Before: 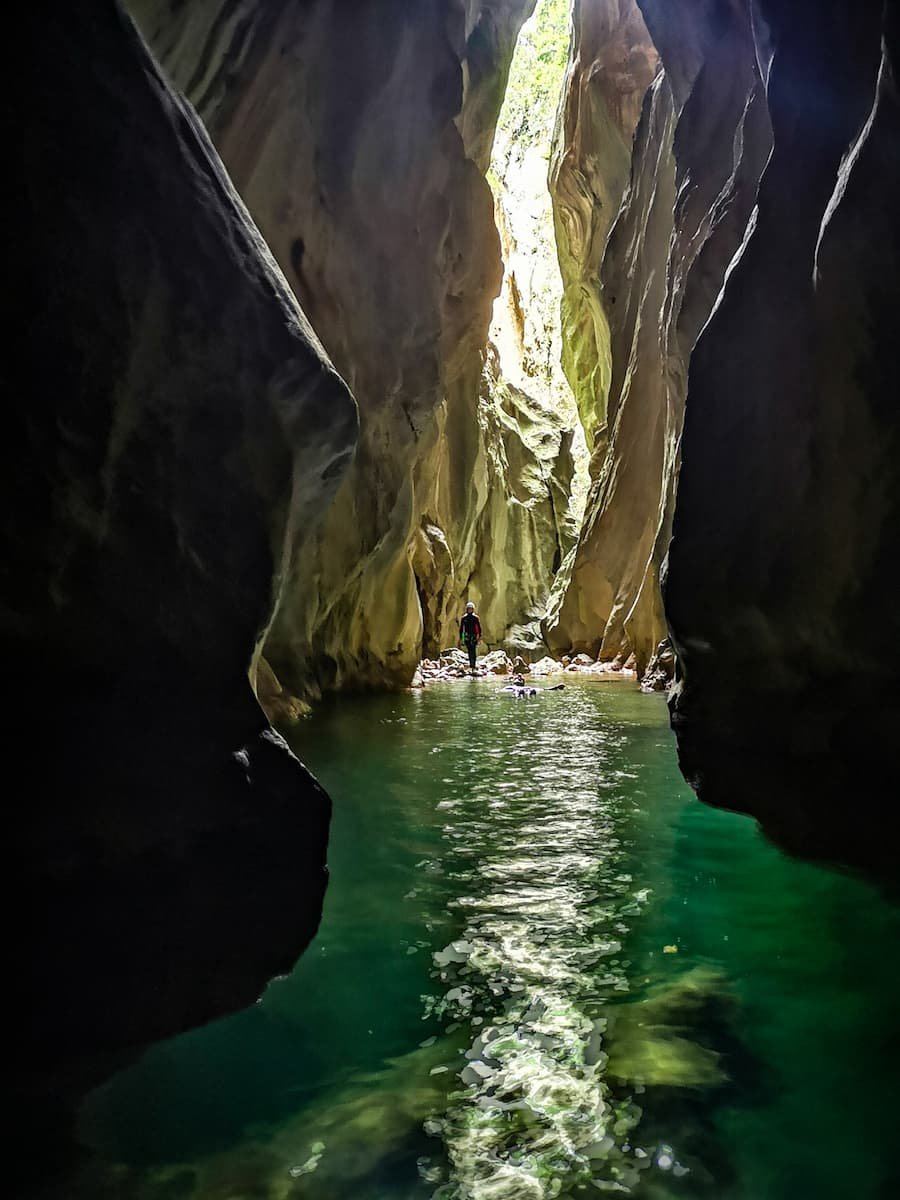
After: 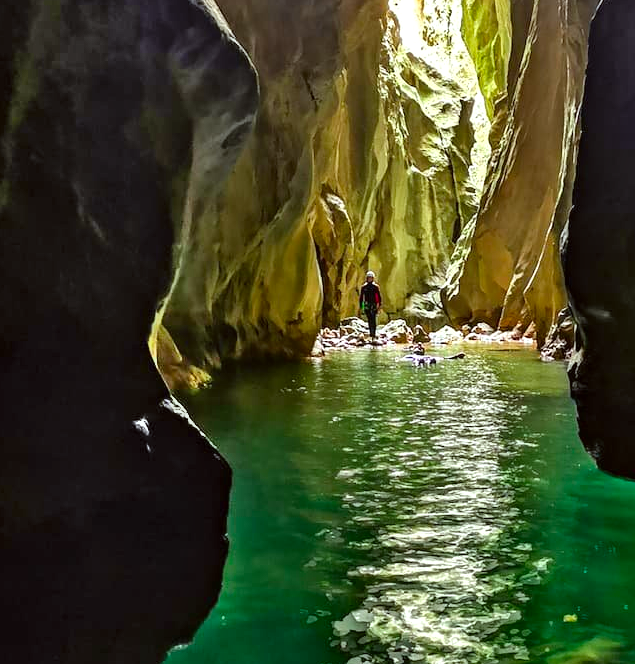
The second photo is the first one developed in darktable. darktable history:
contrast brightness saturation: saturation 0.5
color correction: highlights a* -2.73, highlights b* -2.09, shadows a* 2.41, shadows b* 2.73
crop: left 11.123%, top 27.61%, right 18.3%, bottom 17.034%
shadows and highlights: radius 44.78, white point adjustment 6.64, compress 79.65%, highlights color adjustment 78.42%, soften with gaussian
